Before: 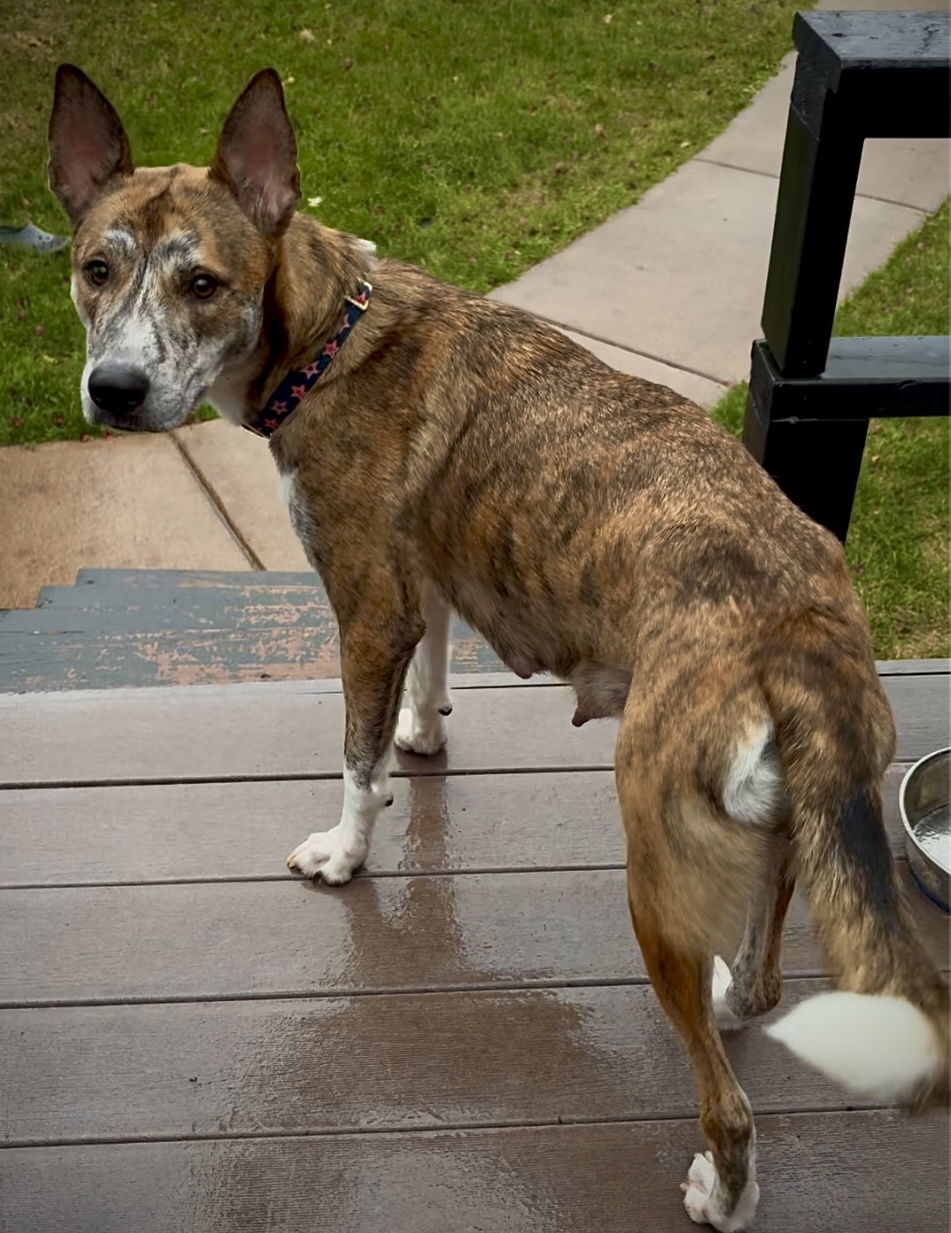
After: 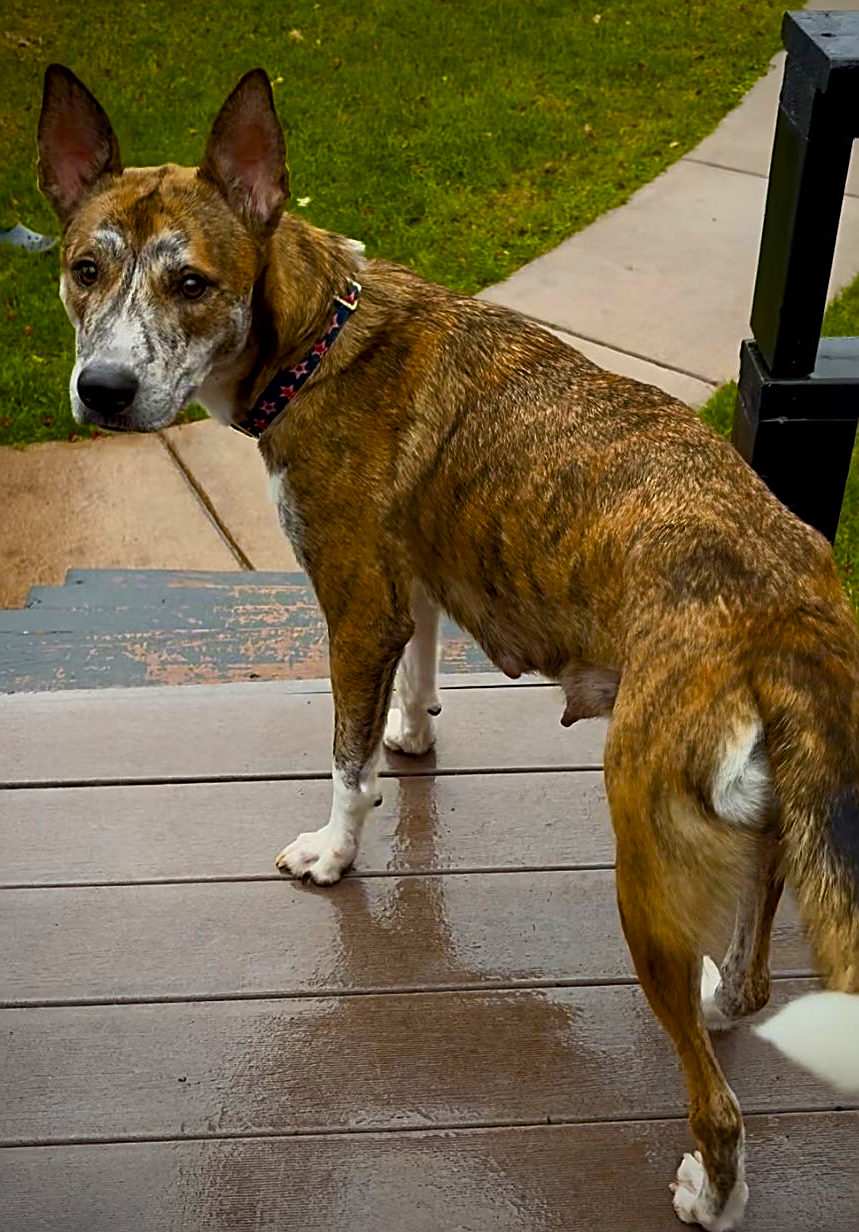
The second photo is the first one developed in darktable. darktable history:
color balance rgb: linear chroma grading › global chroma 8.975%, perceptual saturation grading › global saturation 29.606%, saturation formula JzAzBz (2021)
crop and rotate: left 1.309%, right 8.292%
sharpen: on, module defaults
